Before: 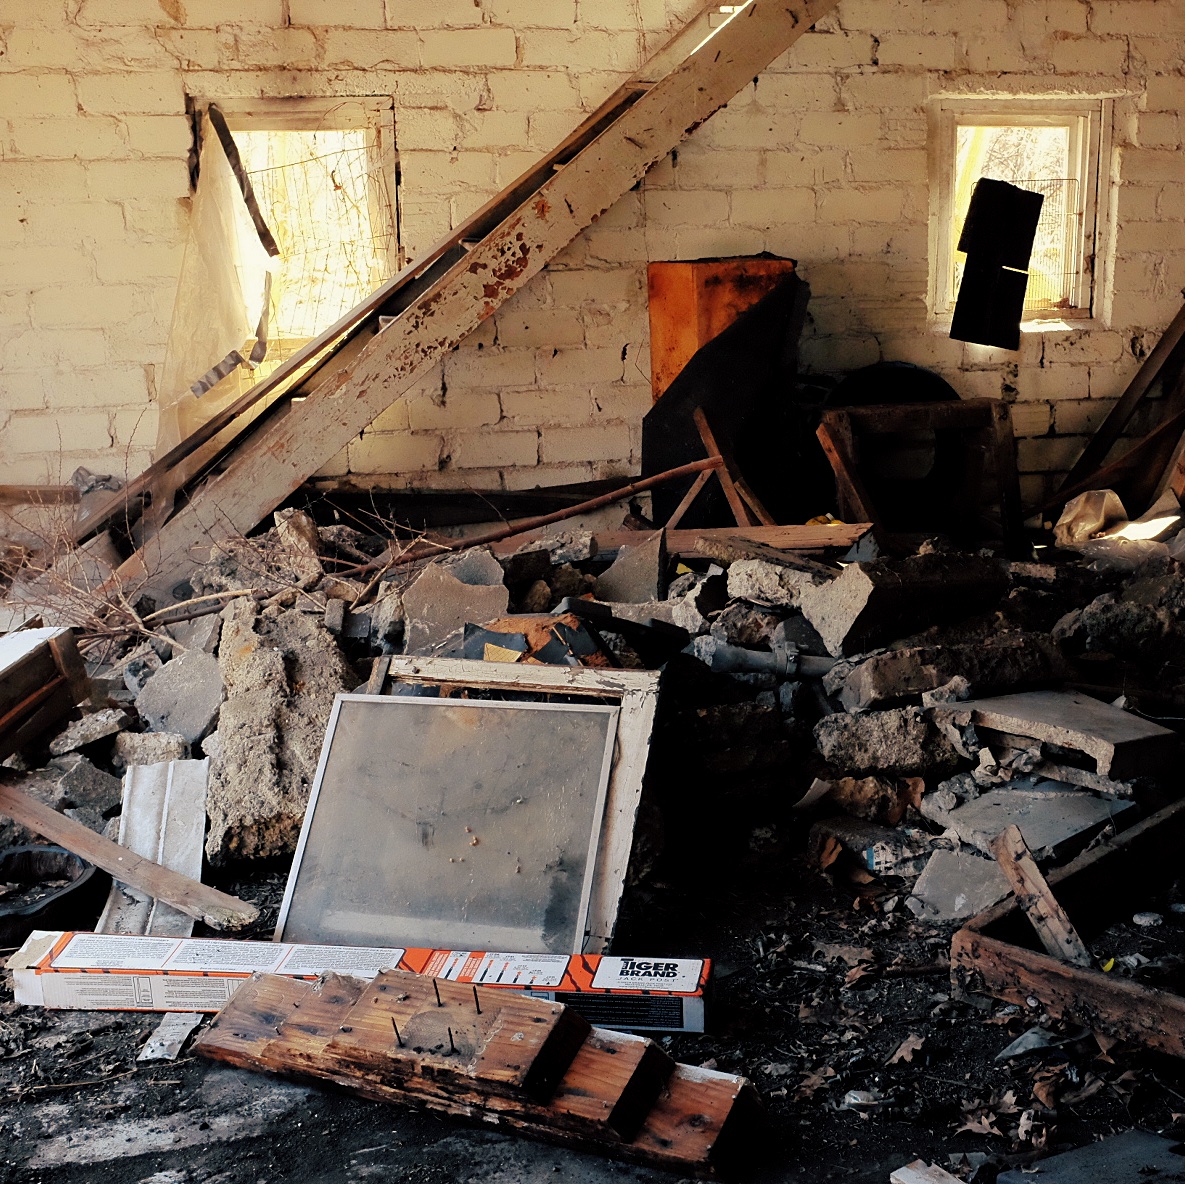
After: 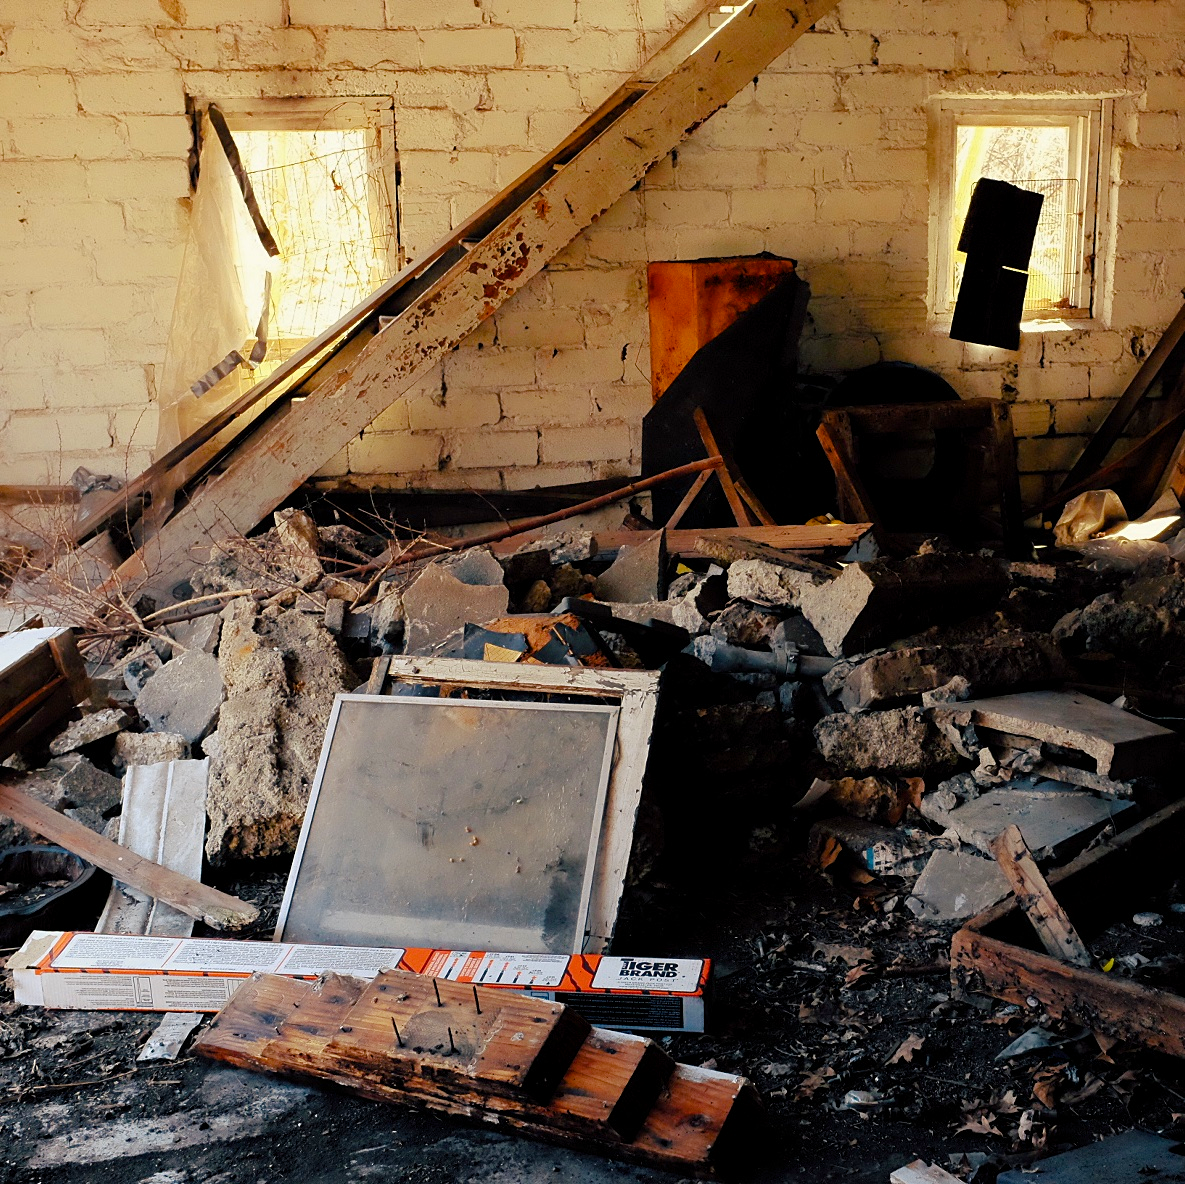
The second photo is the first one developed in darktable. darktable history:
color balance rgb: power › hue 172.93°, perceptual saturation grading › global saturation 20.423%, perceptual saturation grading › highlights -19.755%, perceptual saturation grading › shadows 29.672%, global vibrance 20%
